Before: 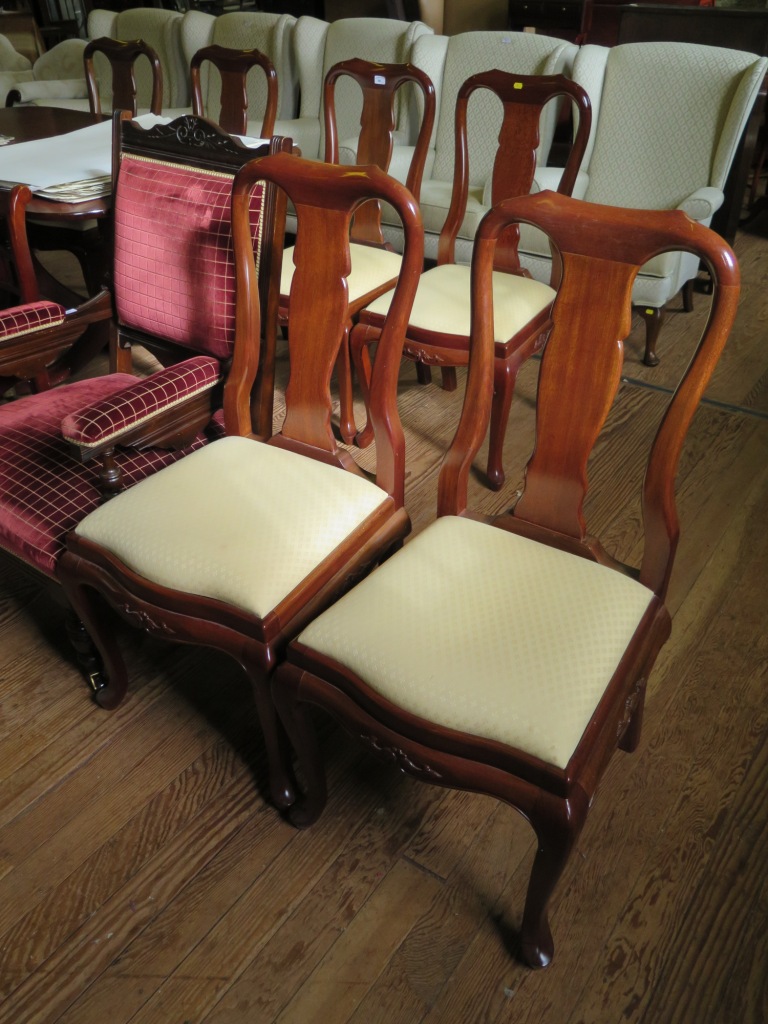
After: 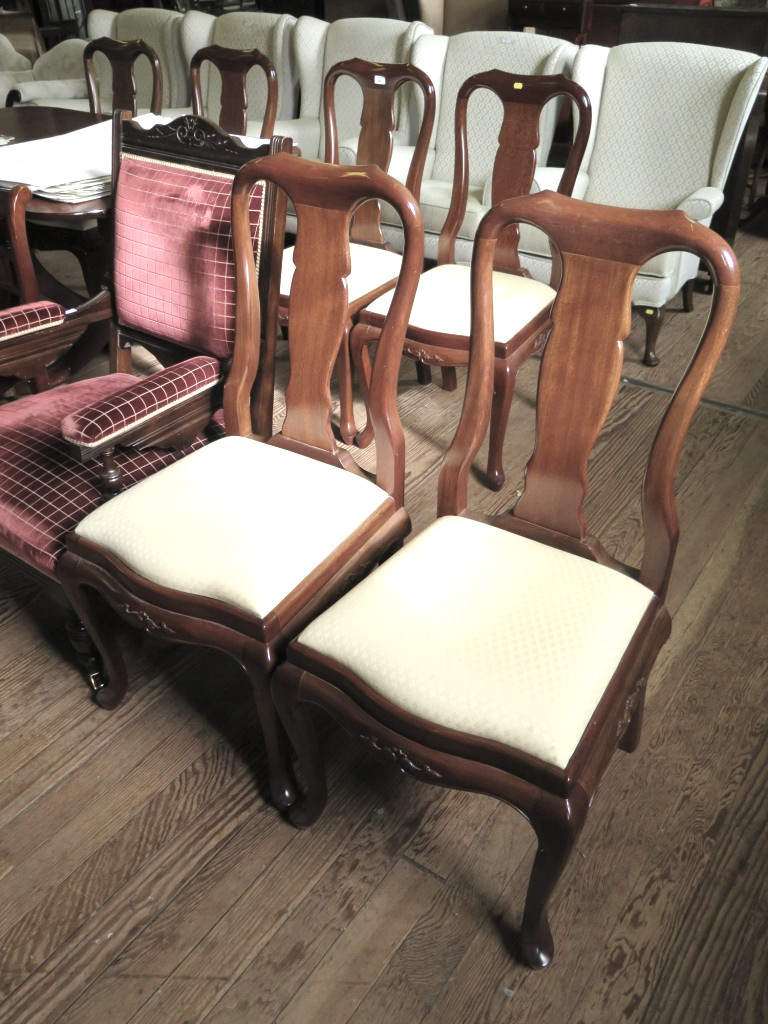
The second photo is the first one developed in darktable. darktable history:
color zones: curves: ch1 [(0, 0.292) (0.001, 0.292) (0.2, 0.264) (0.4, 0.248) (0.6, 0.248) (0.8, 0.264) (0.999, 0.292) (1, 0.292)]
exposure: black level correction 0, exposure 1.101 EV, compensate highlight preservation false
